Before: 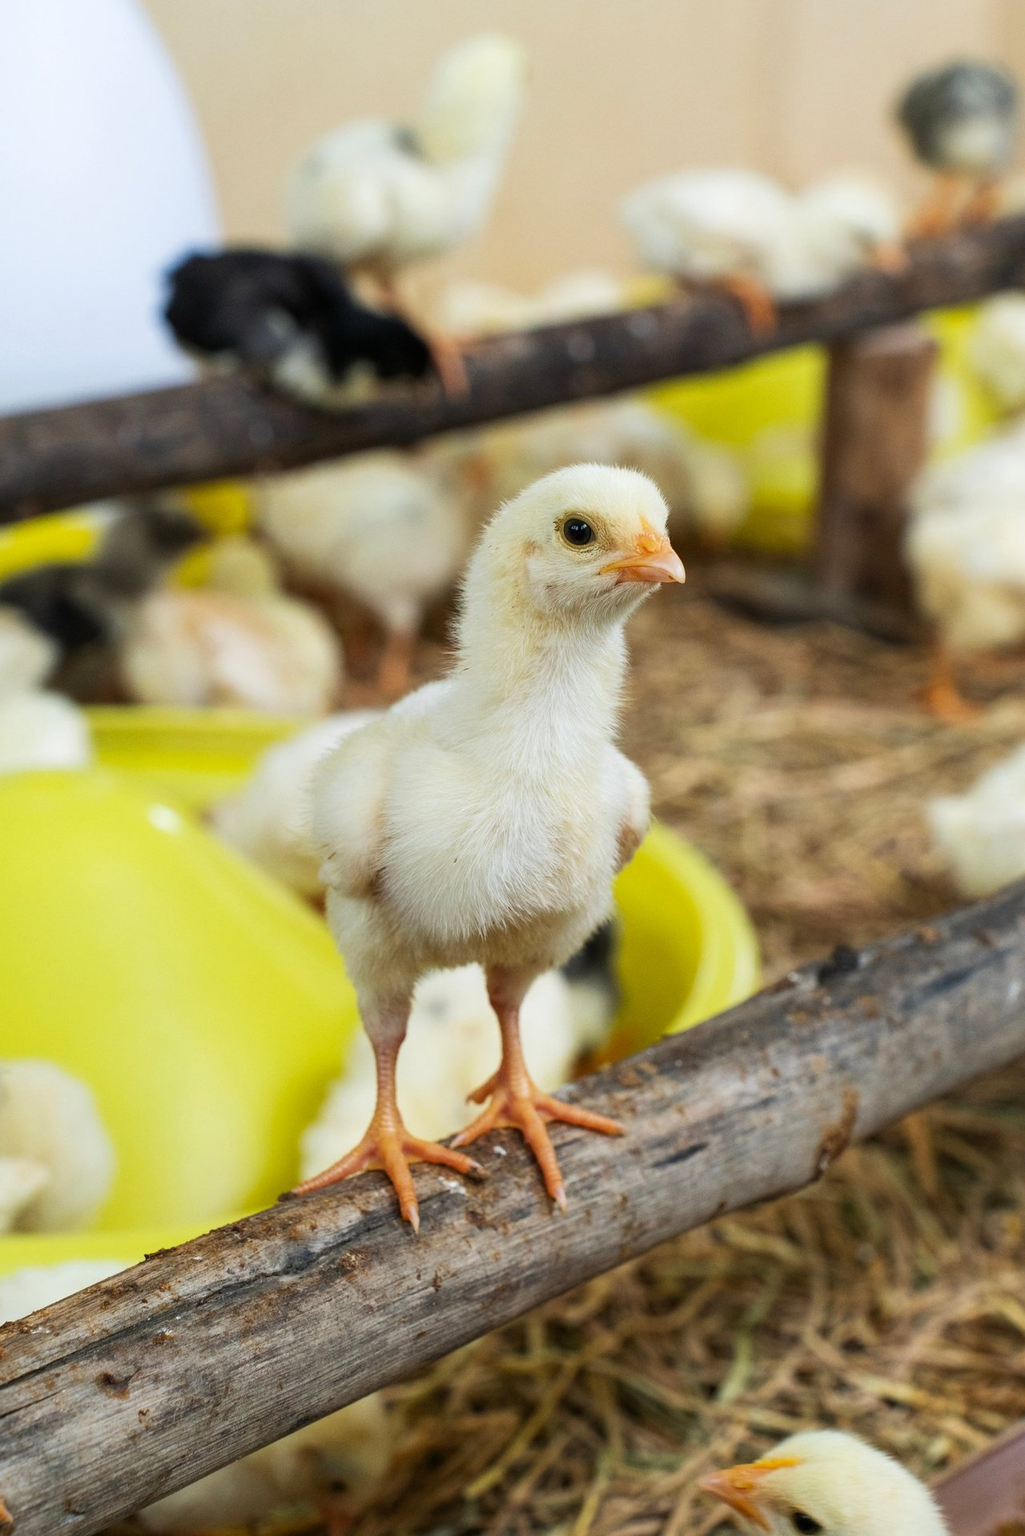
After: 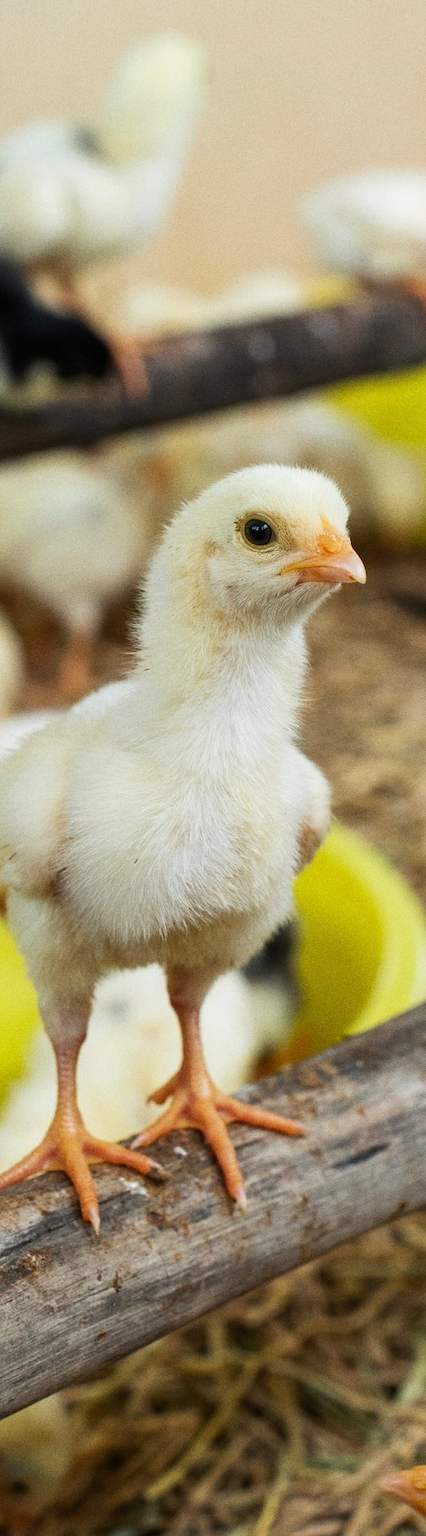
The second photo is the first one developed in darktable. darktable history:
color zones: mix -62.47%
crop: left 31.229%, right 27.105%
grain: on, module defaults
